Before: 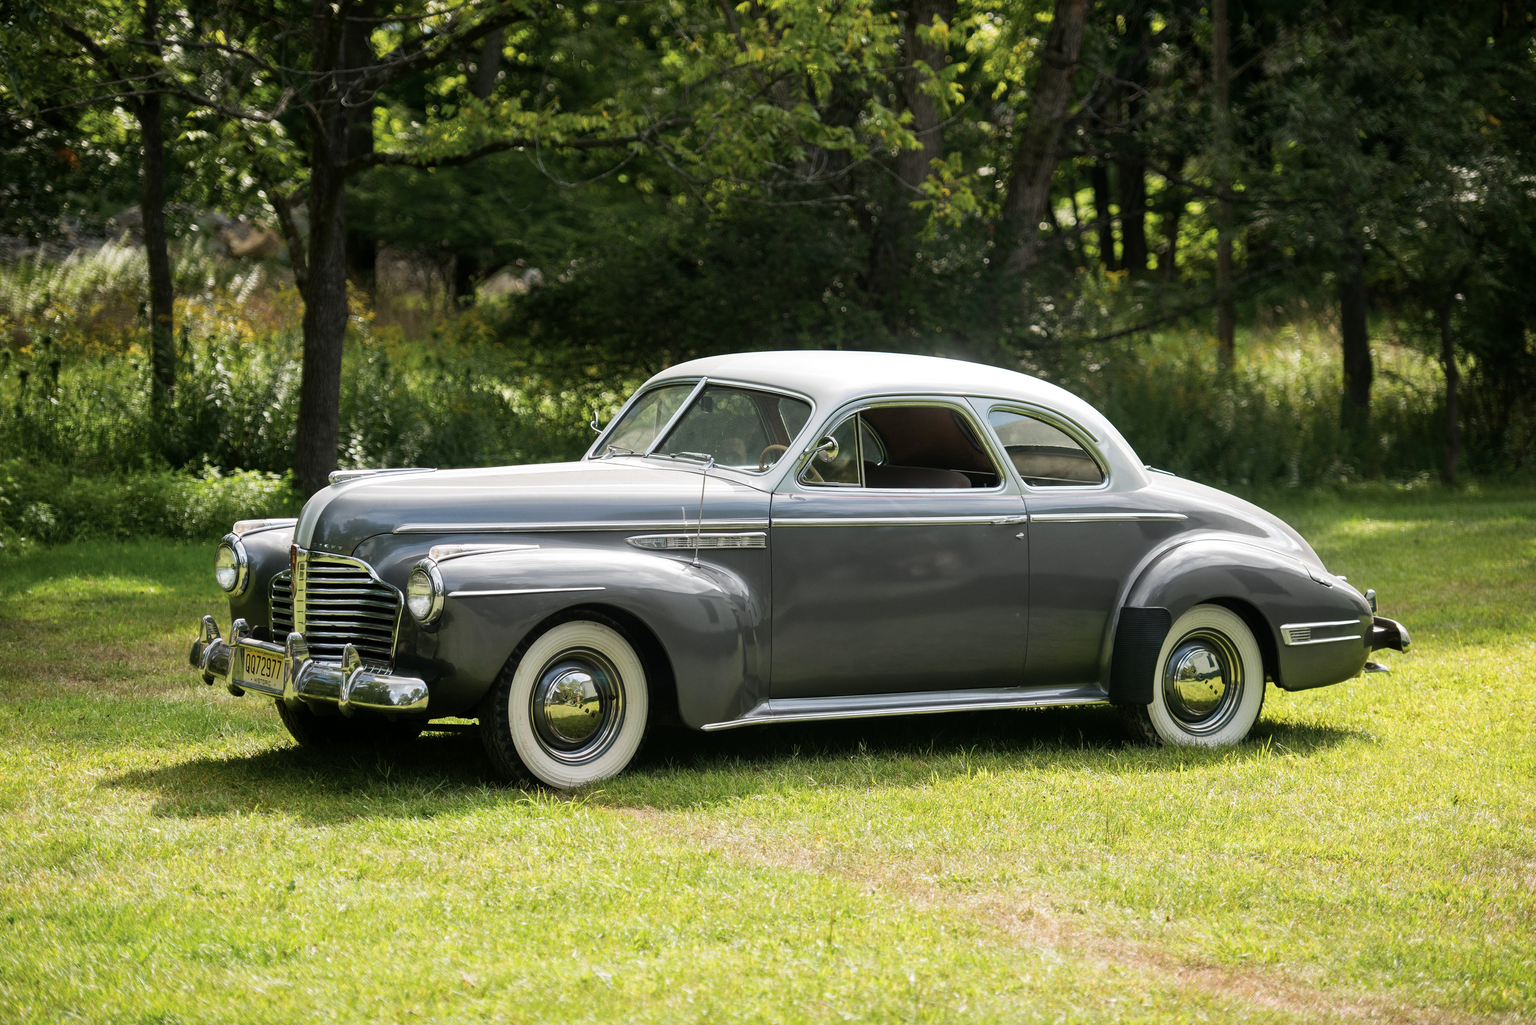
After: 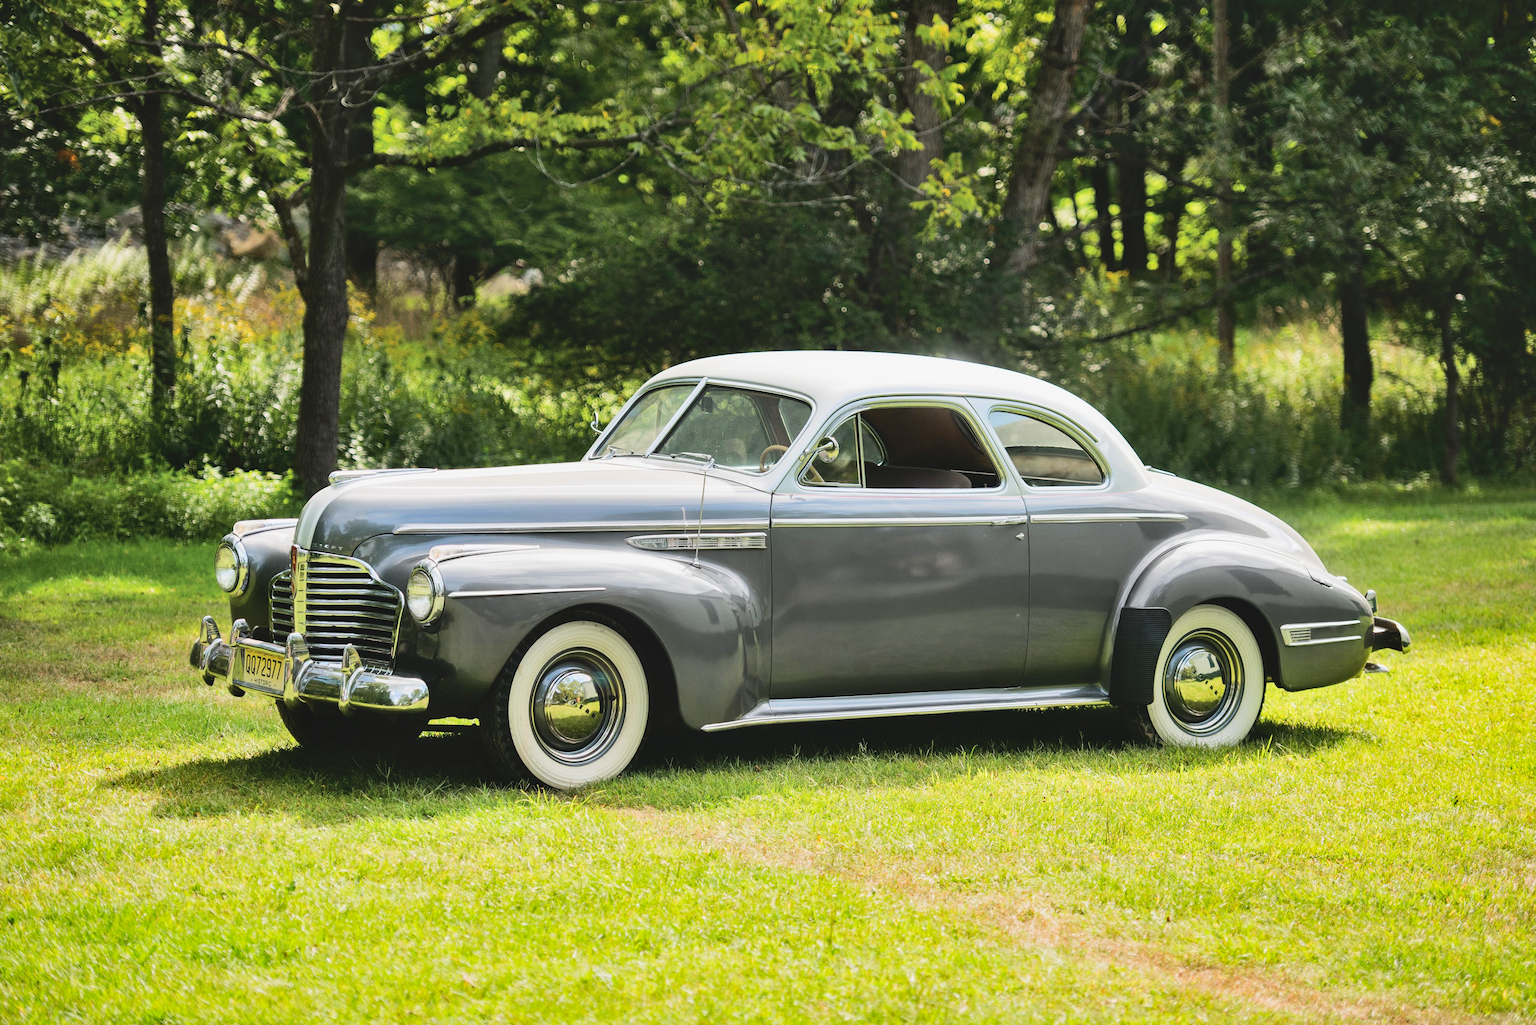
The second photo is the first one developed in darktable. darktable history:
shadows and highlights: low approximation 0.01, soften with gaussian
tone curve: curves: ch0 [(0, 0.026) (0.146, 0.158) (0.272, 0.34) (0.453, 0.627) (0.687, 0.829) (1, 1)], color space Lab, linked channels, preserve colors none
contrast brightness saturation: contrast -0.11
